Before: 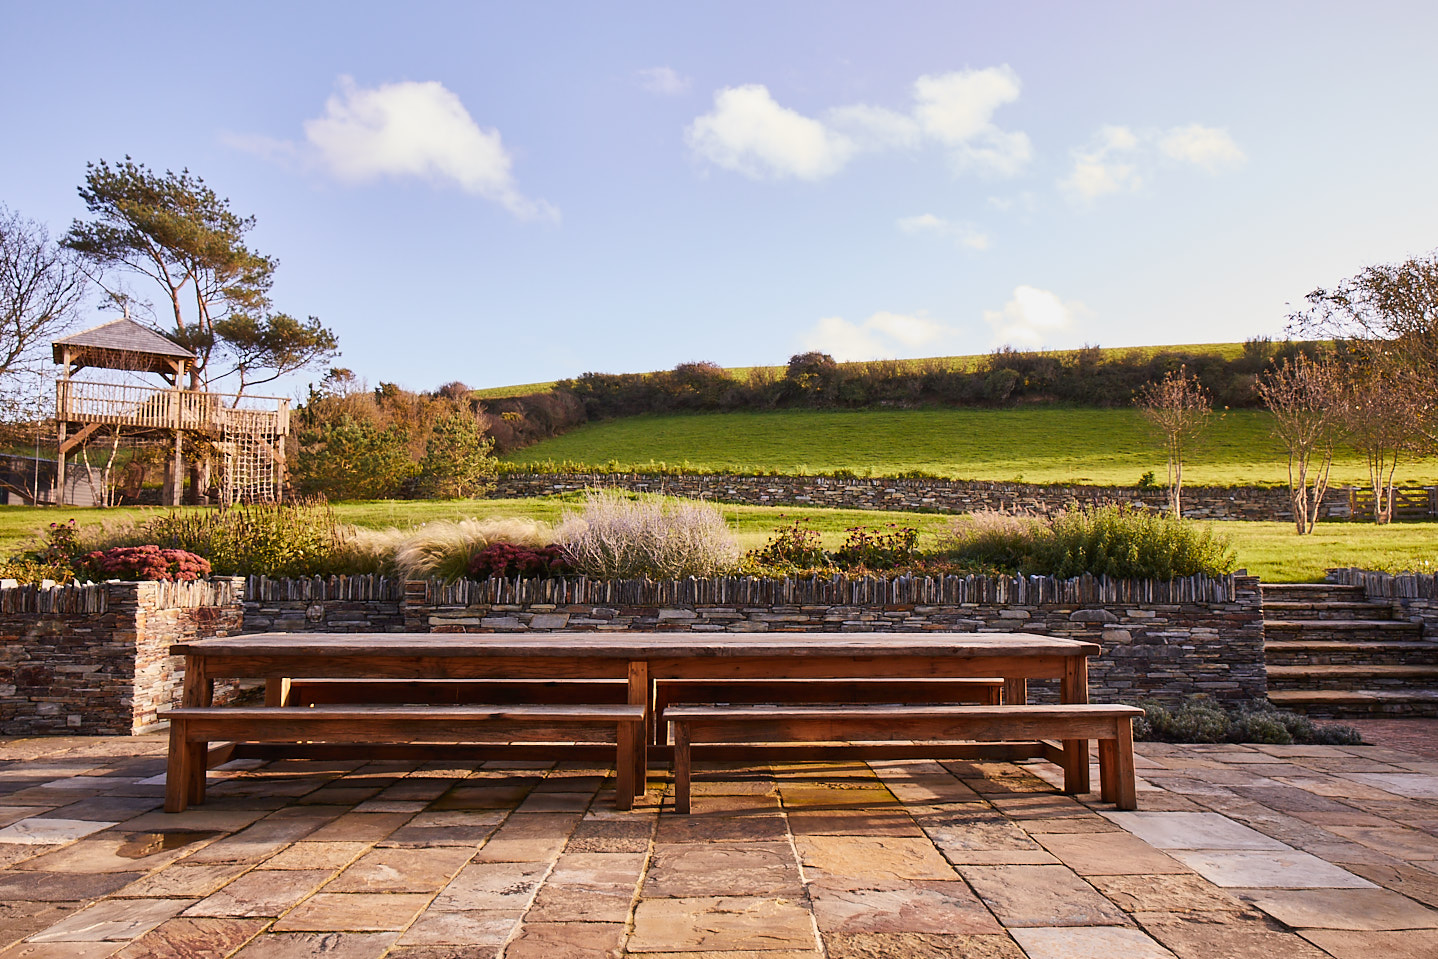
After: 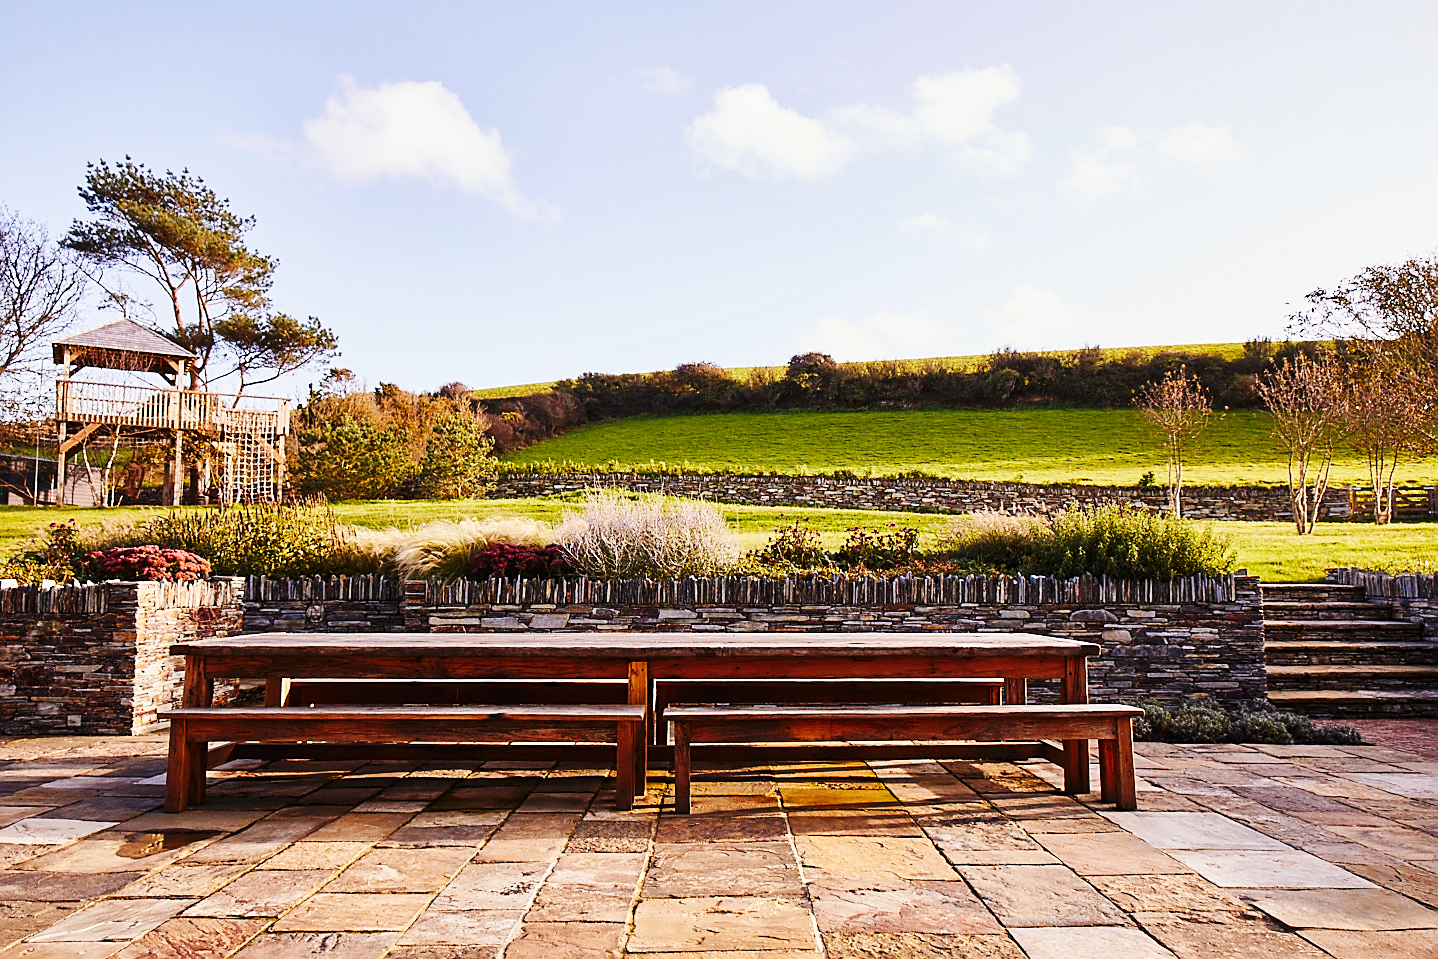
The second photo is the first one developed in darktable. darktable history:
sharpen: on, module defaults
base curve: curves: ch0 [(0, 0) (0.036, 0.025) (0.121, 0.166) (0.206, 0.329) (0.605, 0.79) (1, 1)], preserve colors none
